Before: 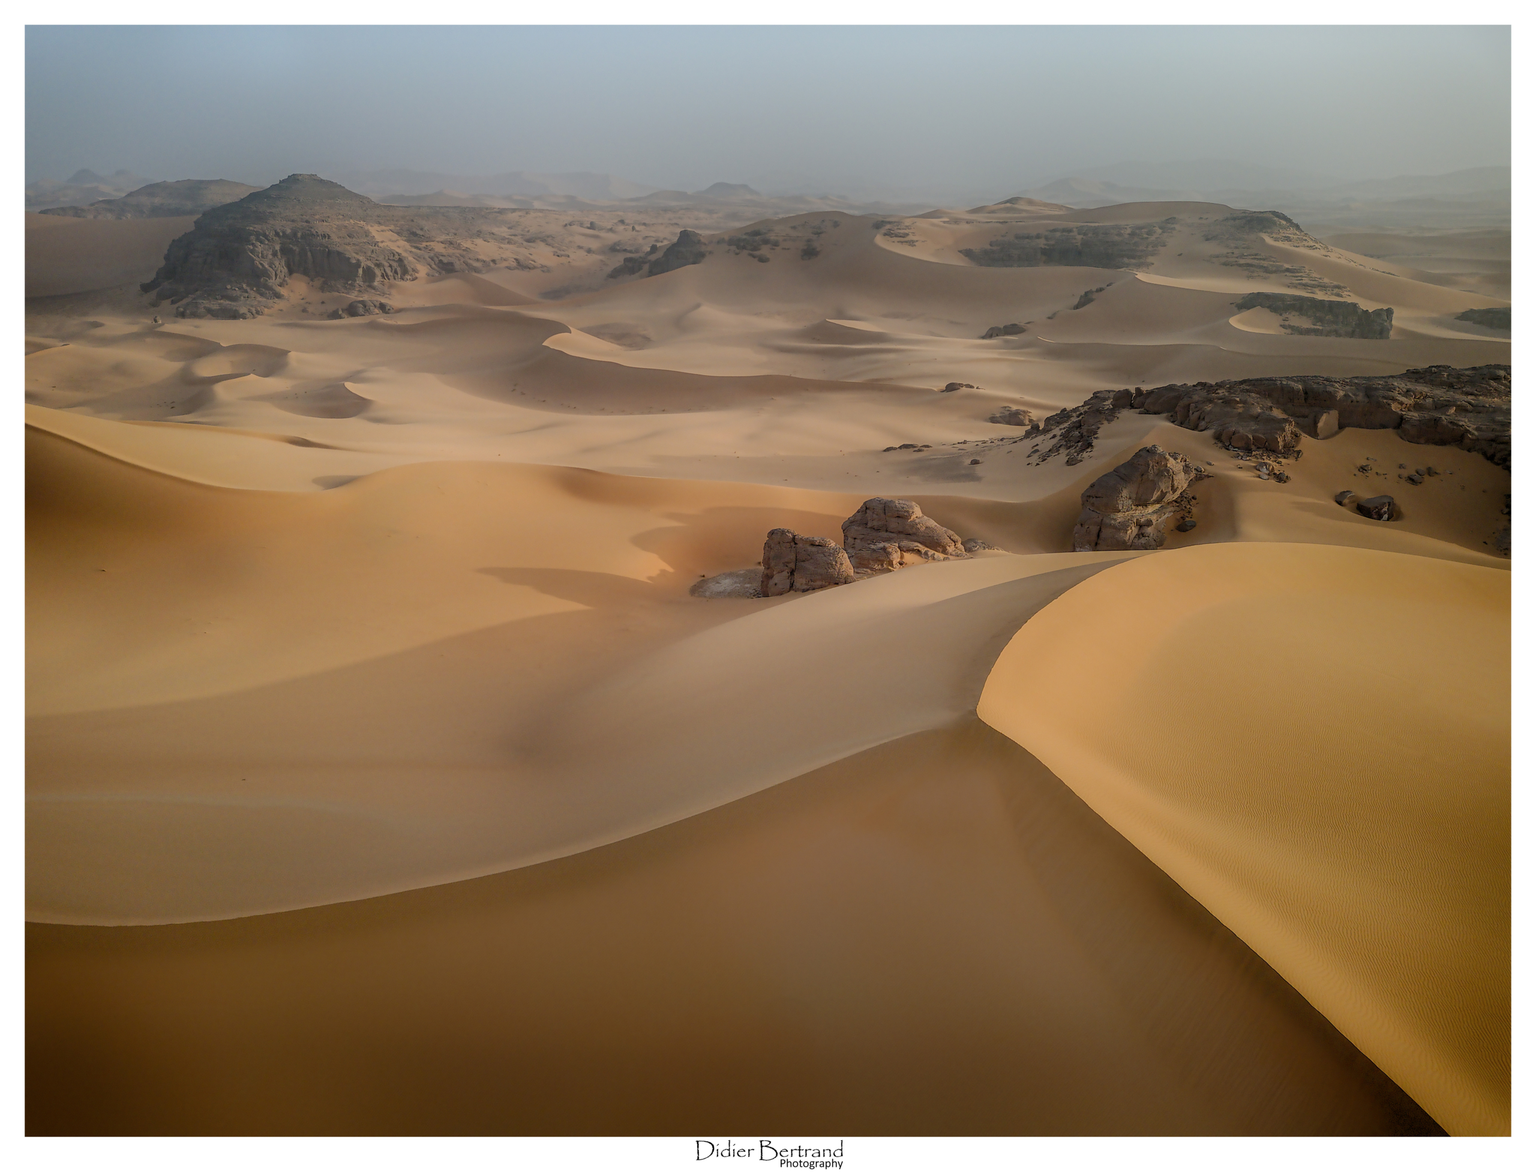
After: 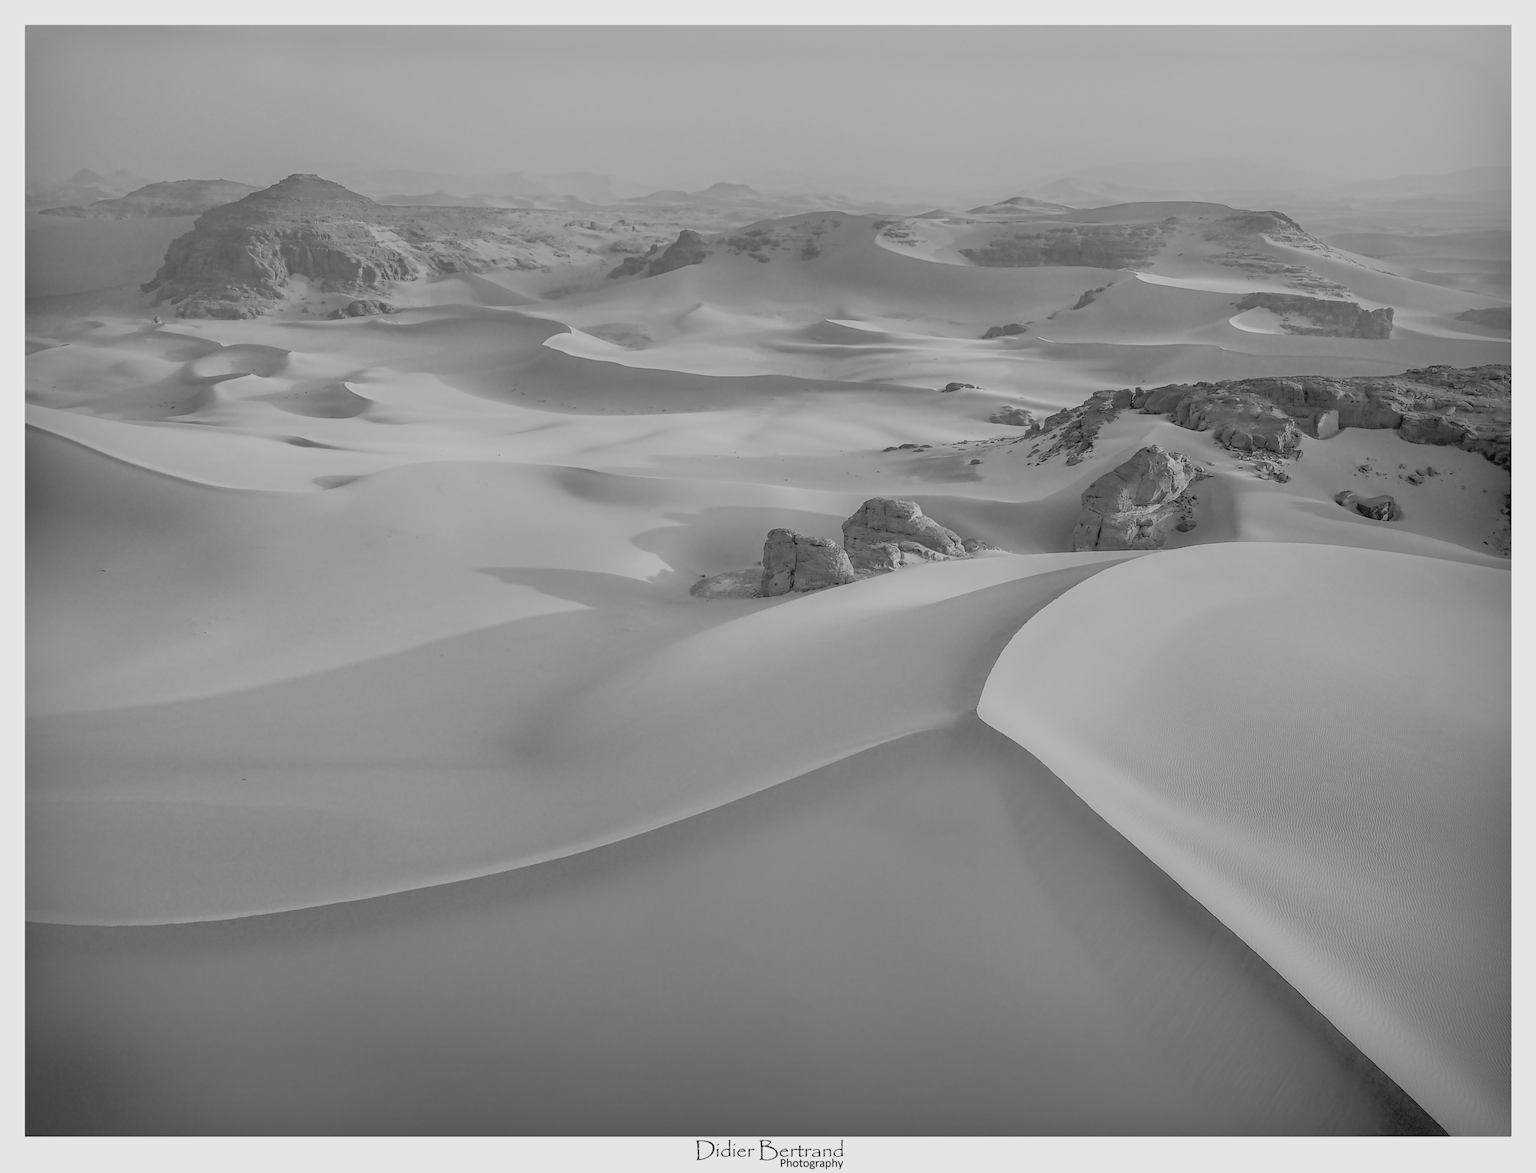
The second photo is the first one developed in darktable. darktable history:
monochrome: a -92.57, b 58.91
tone equalizer: -8 EV 2 EV, -7 EV 2 EV, -6 EV 2 EV, -5 EV 2 EV, -4 EV 2 EV, -3 EV 1.5 EV, -2 EV 1 EV, -1 EV 0.5 EV
contrast brightness saturation: contrast -0.05, saturation -0.41
